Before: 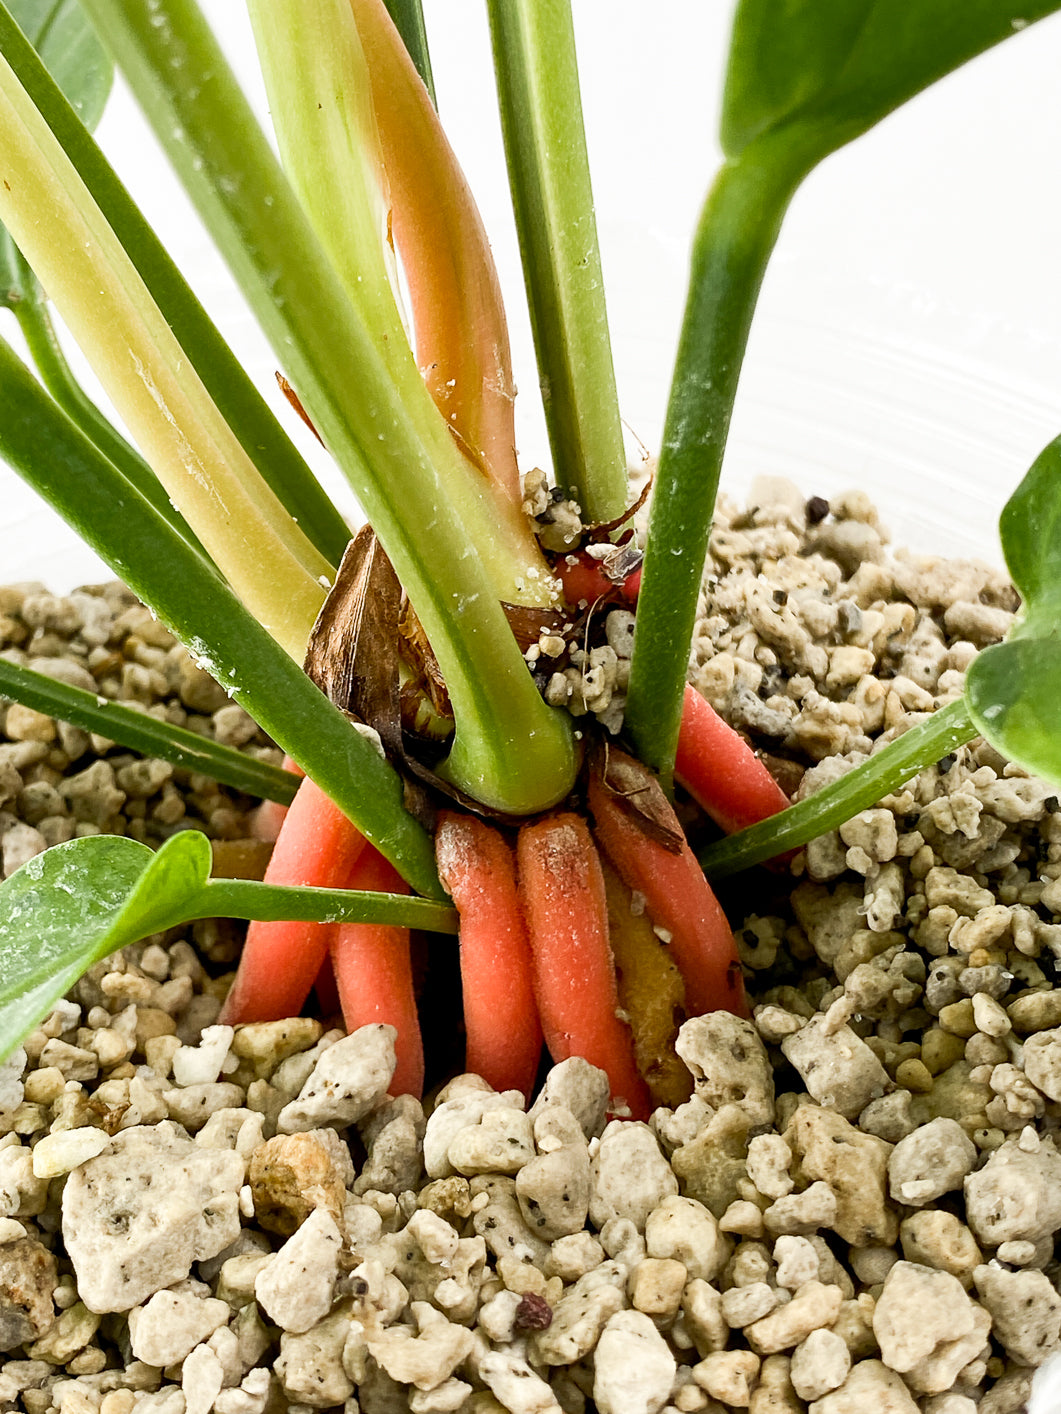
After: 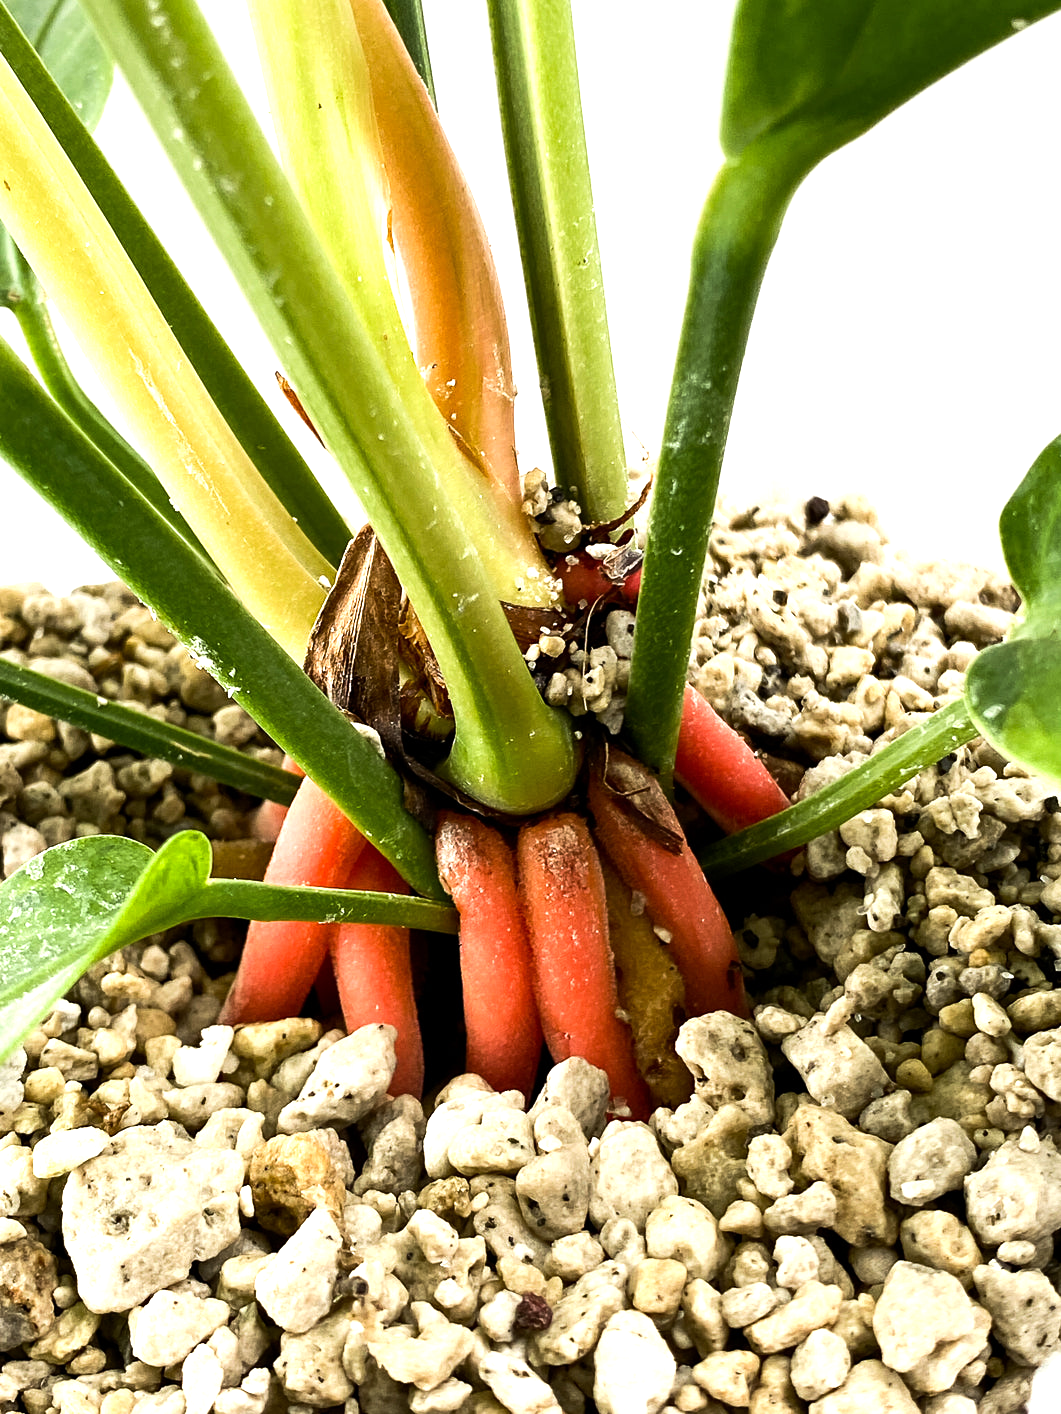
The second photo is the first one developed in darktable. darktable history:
base curve: curves: ch0 [(0, 0) (0.303, 0.277) (1, 1)], preserve colors none
tone equalizer: -8 EV -0.78 EV, -7 EV -0.722 EV, -6 EV -0.584 EV, -5 EV -0.391 EV, -3 EV 0.397 EV, -2 EV 0.6 EV, -1 EV 0.688 EV, +0 EV 0.763 EV, edges refinement/feathering 500, mask exposure compensation -1.57 EV, preserve details no
